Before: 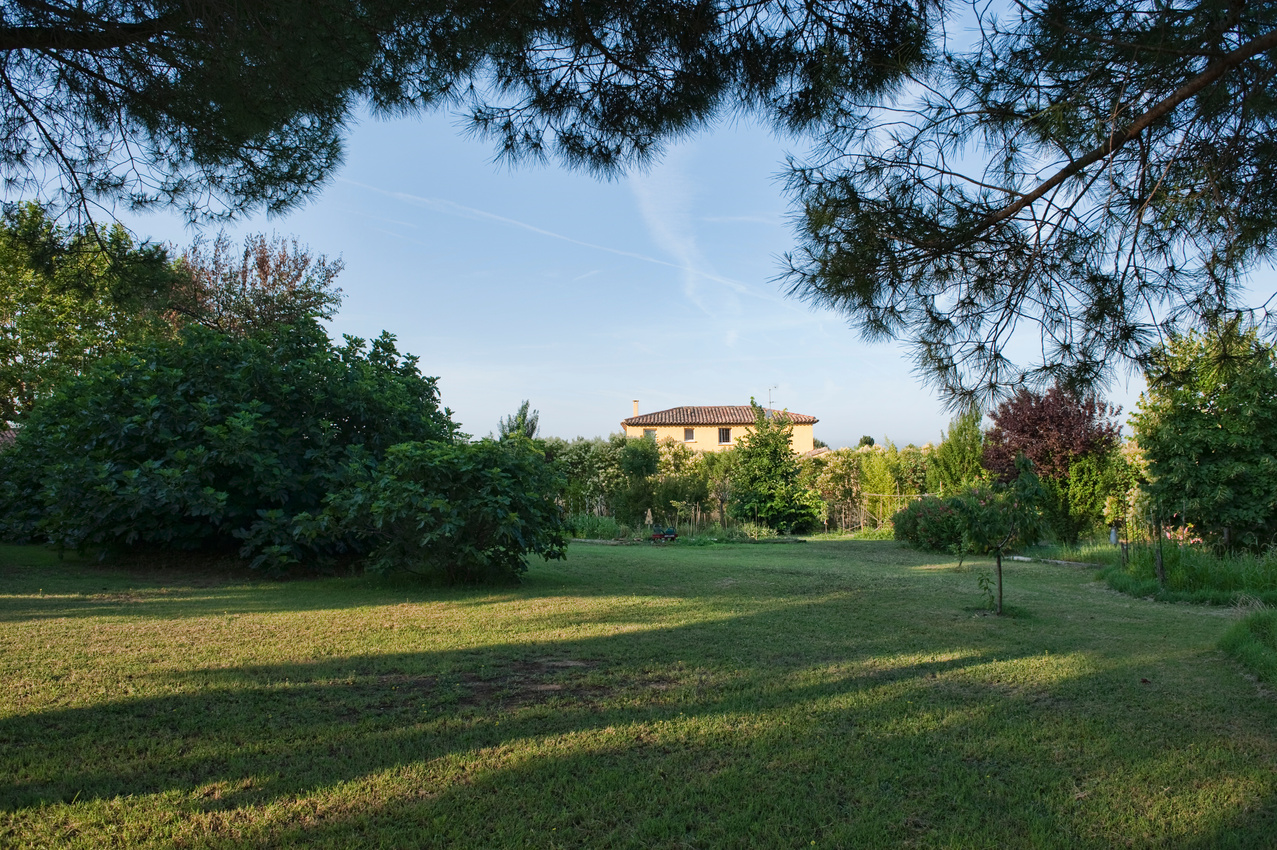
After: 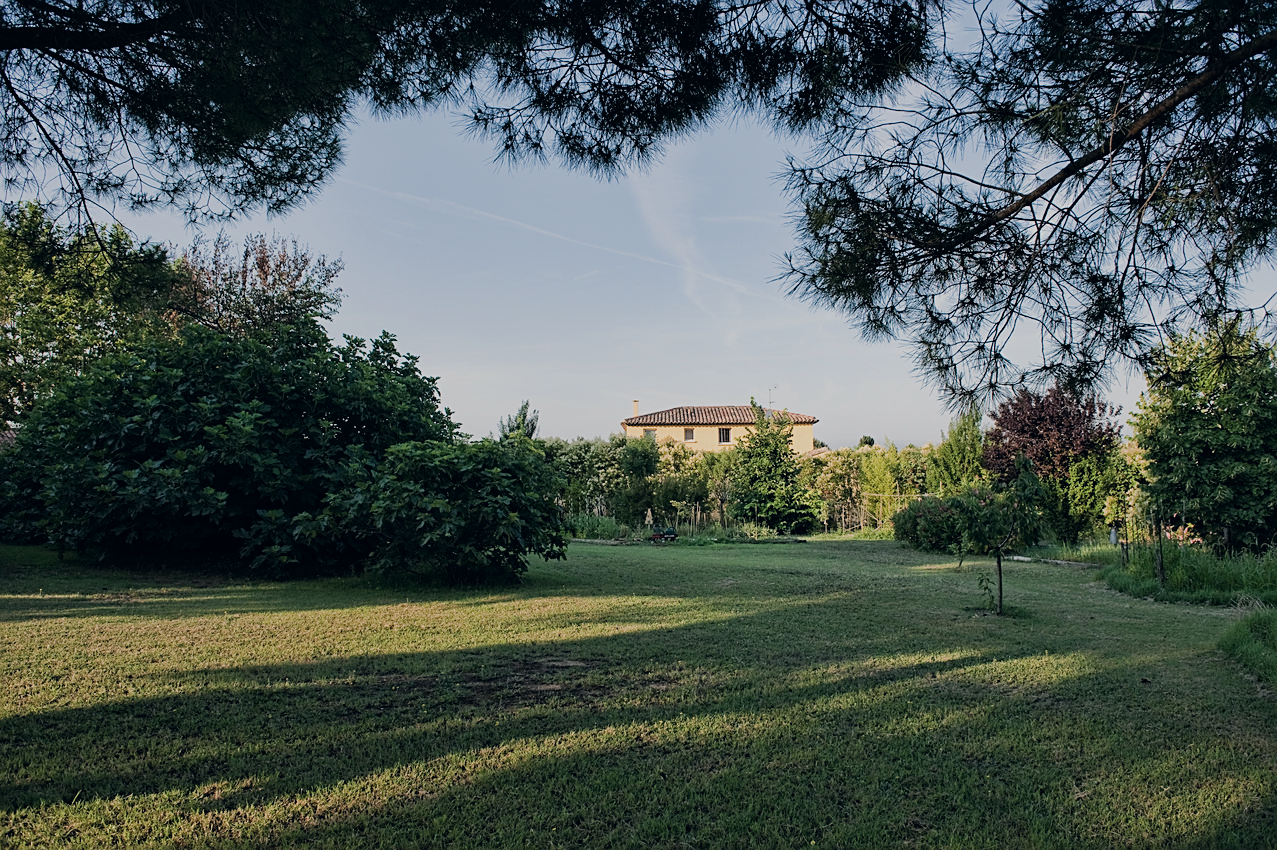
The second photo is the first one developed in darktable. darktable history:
filmic rgb: black relative exposure -7.65 EV, white relative exposure 4.56 EV, hardness 3.61
color zones: curves: ch1 [(0, 0.525) (0.143, 0.556) (0.286, 0.52) (0.429, 0.5) (0.571, 0.5) (0.714, 0.5) (0.857, 0.503) (1, 0.525)]
color correction: highlights a* 2.75, highlights b* 5, shadows a* -2.04, shadows b* -4.84, saturation 0.8
sharpen: on, module defaults
